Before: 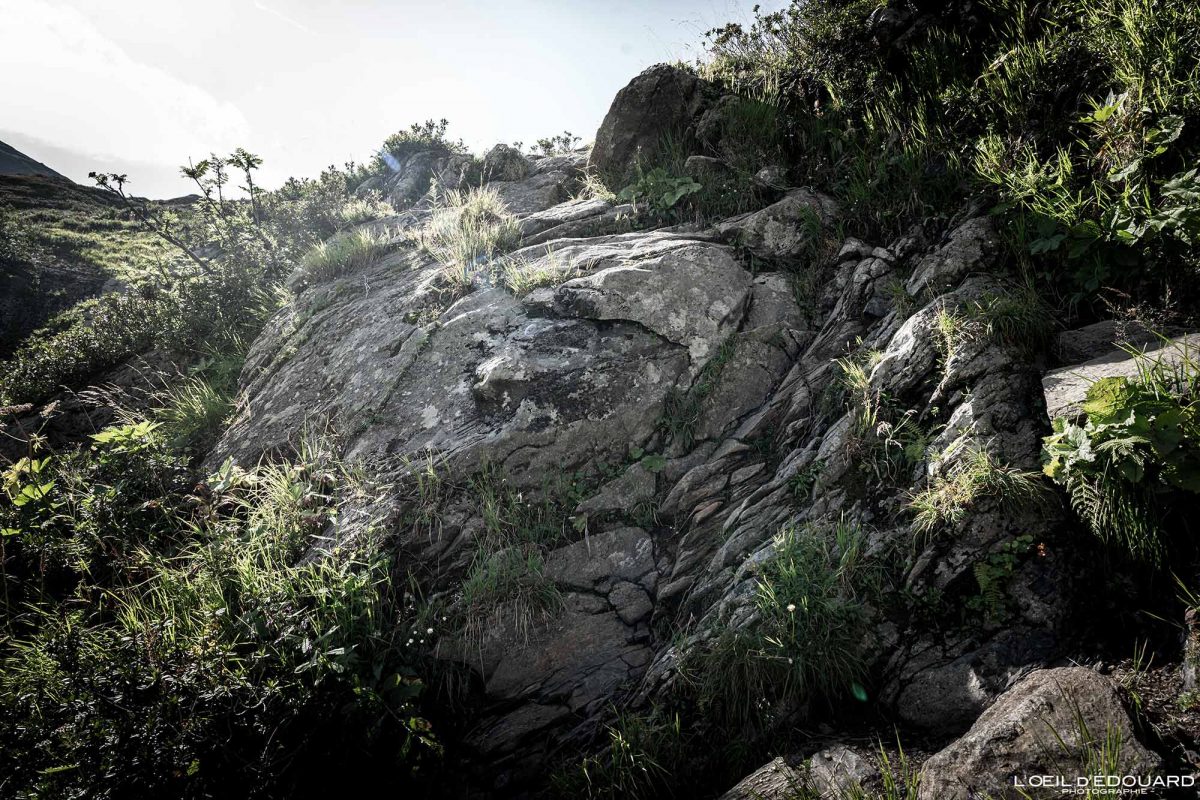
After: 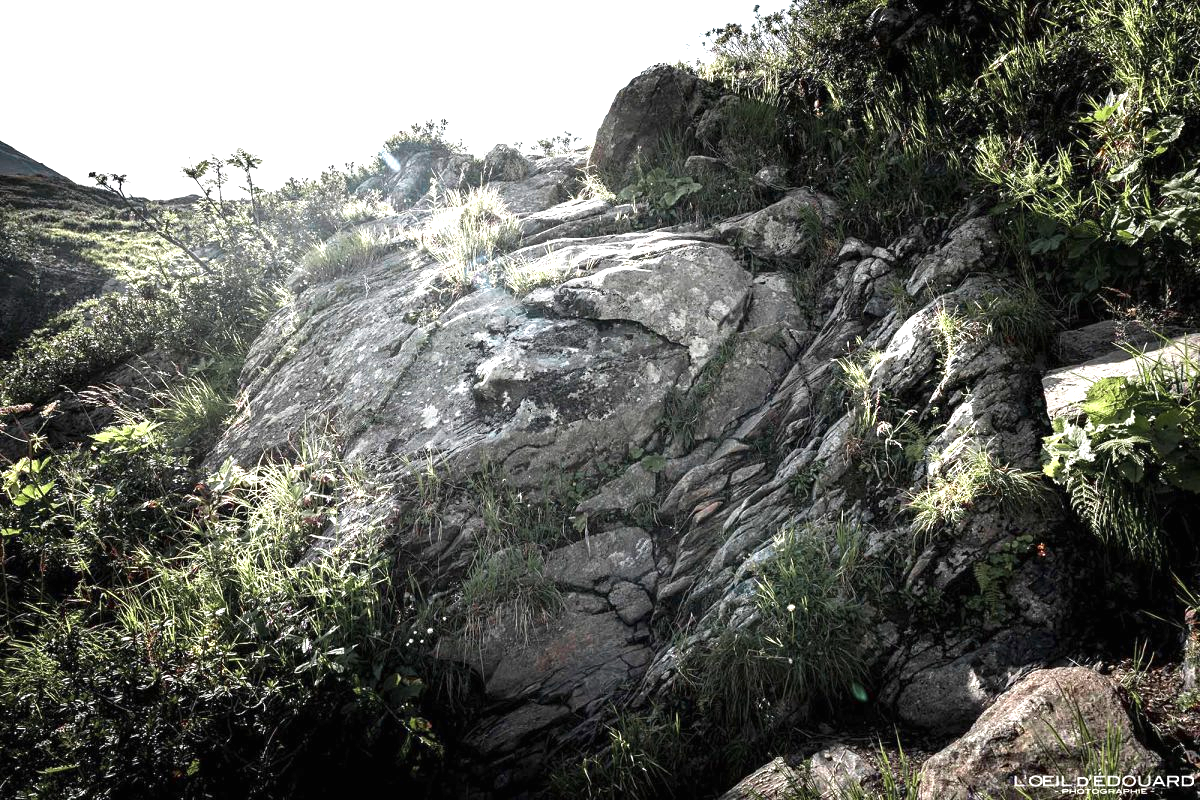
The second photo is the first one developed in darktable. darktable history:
color zones: curves: ch0 [(0, 0.533) (0.126, 0.533) (0.234, 0.533) (0.368, 0.357) (0.5, 0.5) (0.625, 0.5) (0.74, 0.637) (0.875, 0.5)]; ch1 [(0.004, 0.708) (0.129, 0.662) (0.25, 0.5) (0.375, 0.331) (0.496, 0.396) (0.625, 0.649) (0.739, 0.26) (0.875, 0.5) (1, 0.478)]; ch2 [(0, 0.409) (0.132, 0.403) (0.236, 0.558) (0.379, 0.448) (0.5, 0.5) (0.625, 0.5) (0.691, 0.39) (0.875, 0.5)]
exposure: black level correction 0, exposure 1 EV, compensate highlight preservation false
